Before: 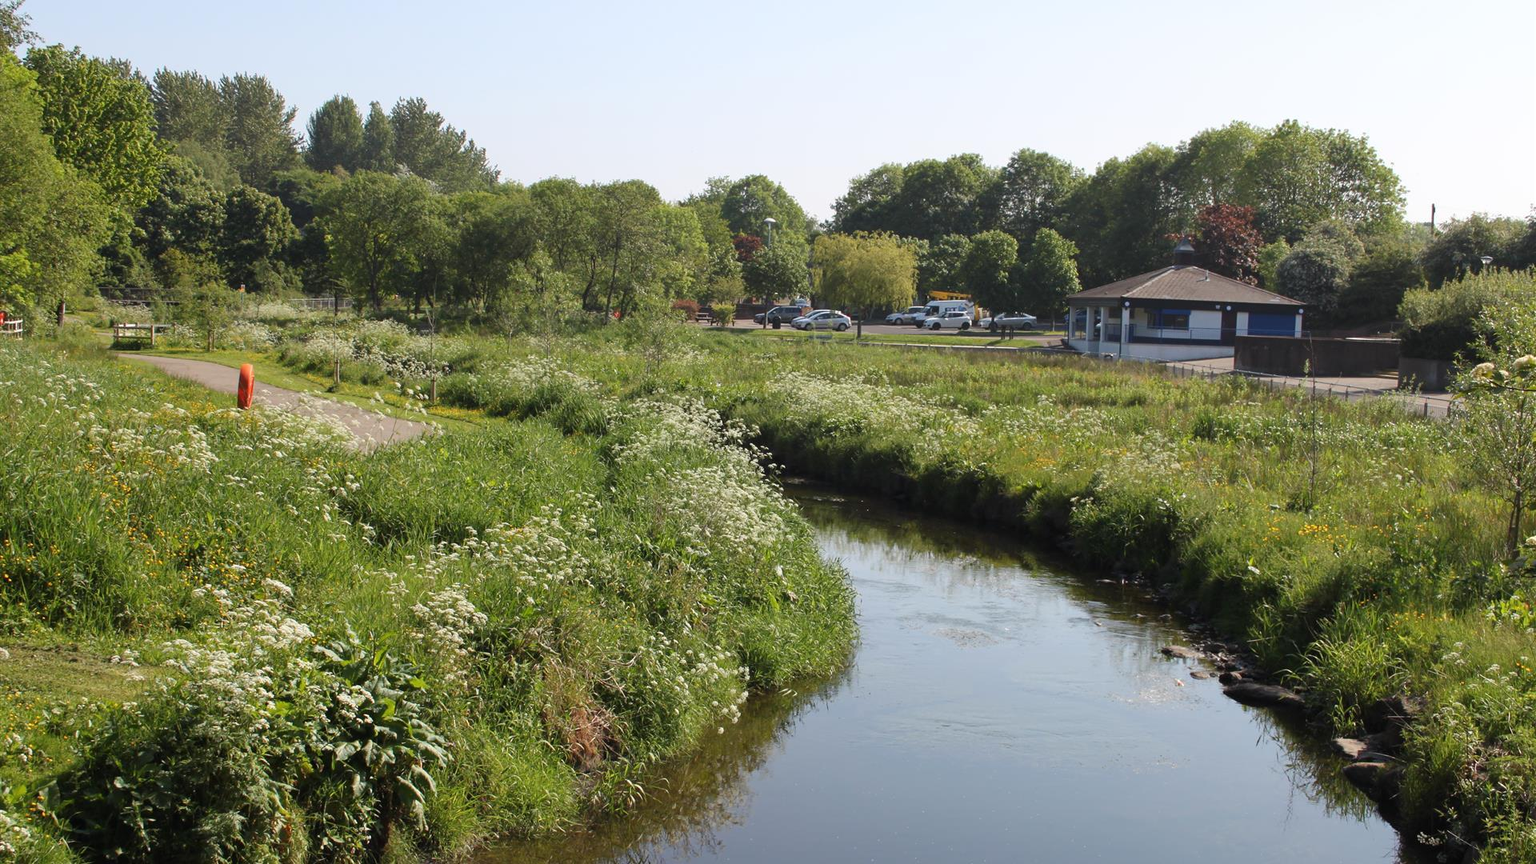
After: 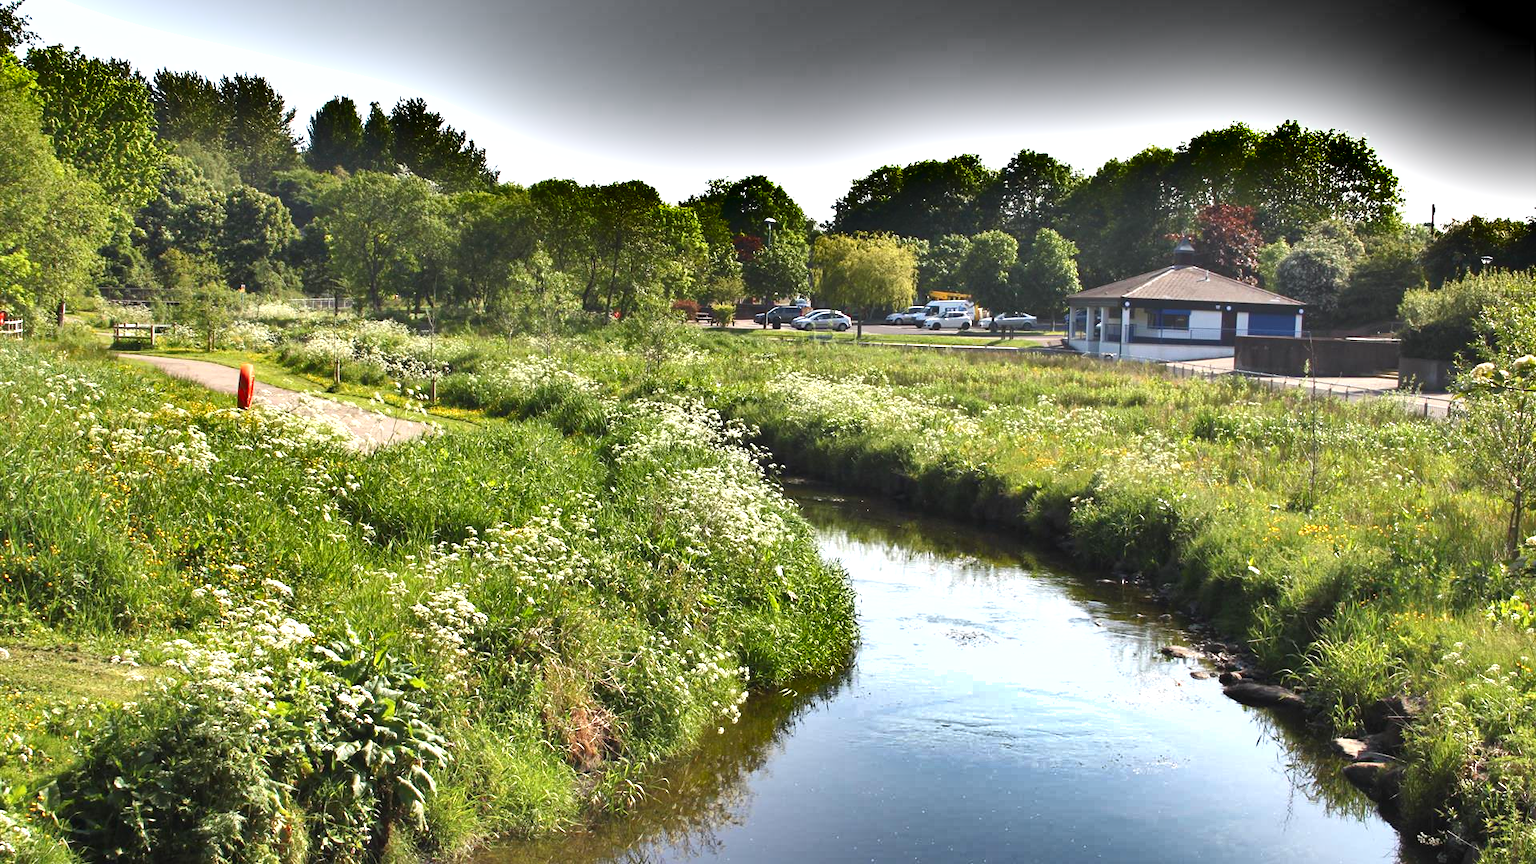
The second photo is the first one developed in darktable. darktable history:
exposure: black level correction 0, exposure 1.107 EV, compensate highlight preservation false
shadows and highlights: shadows 20.87, highlights -81.06, soften with gaussian
